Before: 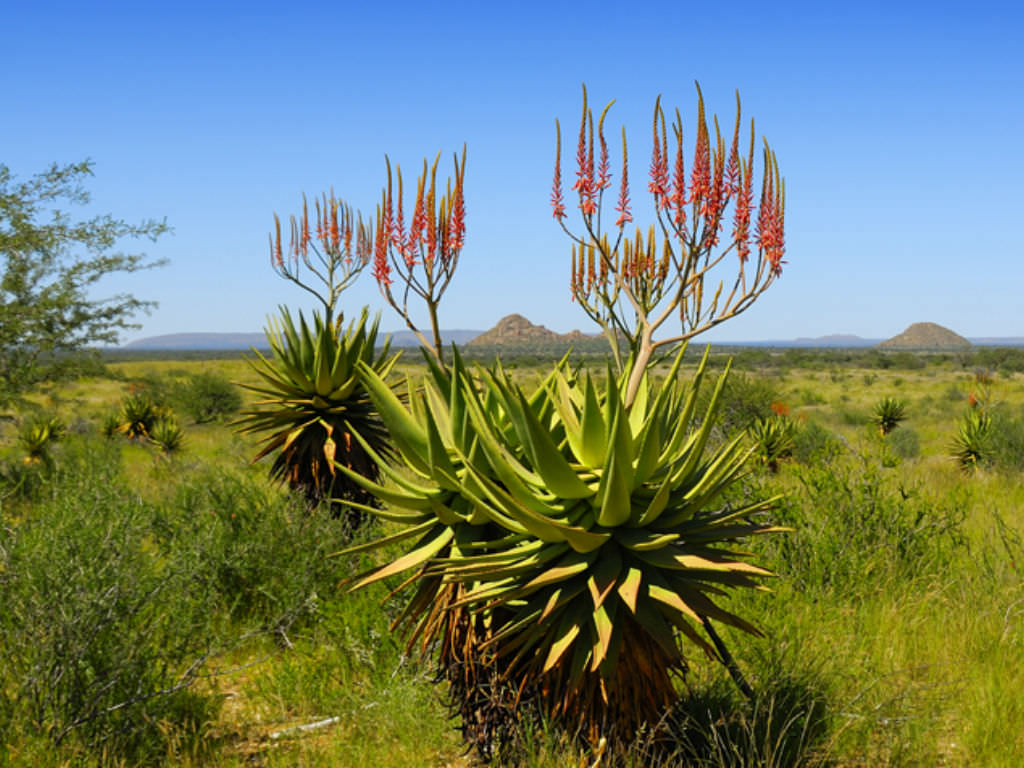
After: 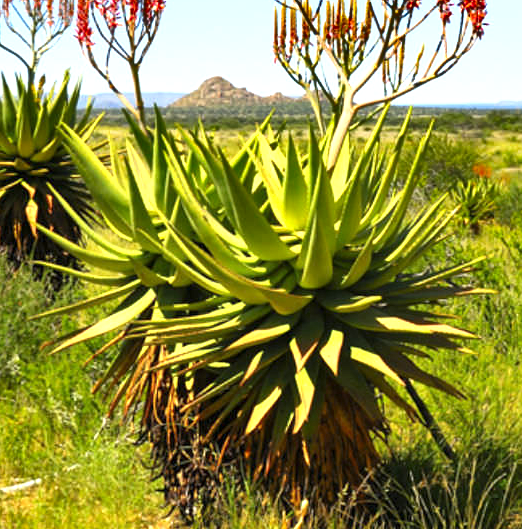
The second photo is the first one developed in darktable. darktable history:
shadows and highlights: shadows 4.56, soften with gaussian
exposure: exposure 1.163 EV, compensate highlight preservation false
crop and rotate: left 29.146%, top 31.019%, right 19.81%
